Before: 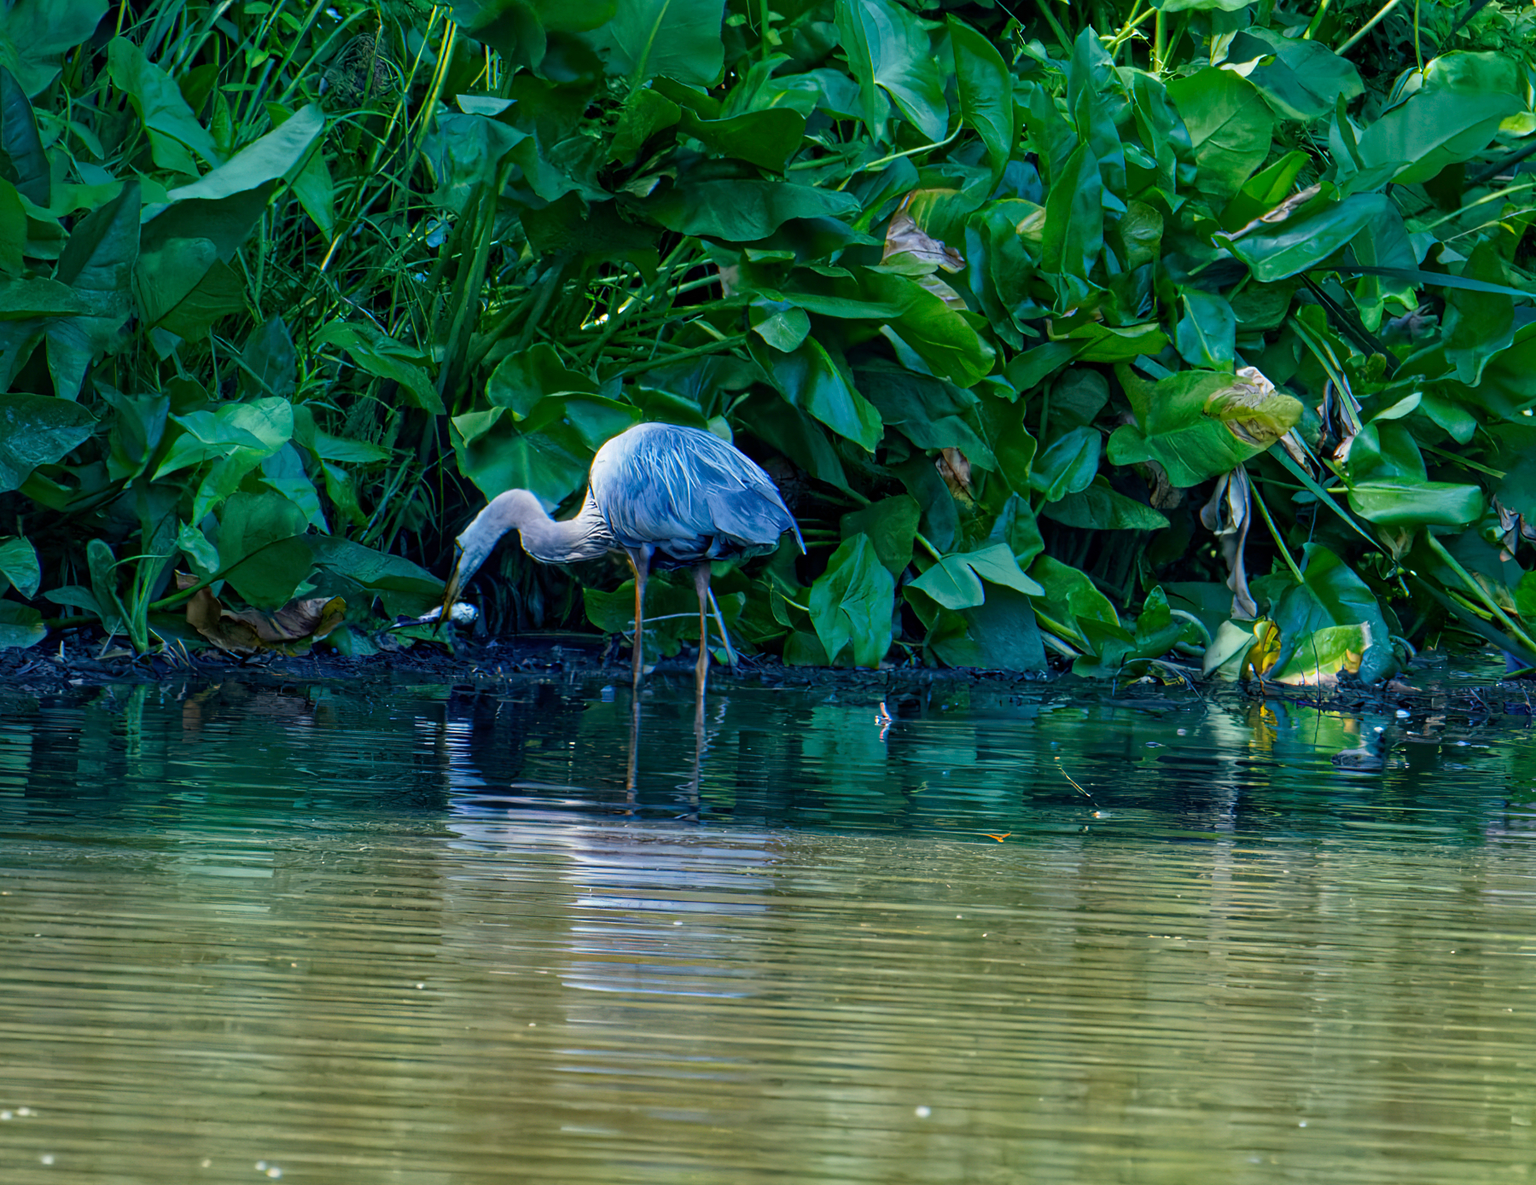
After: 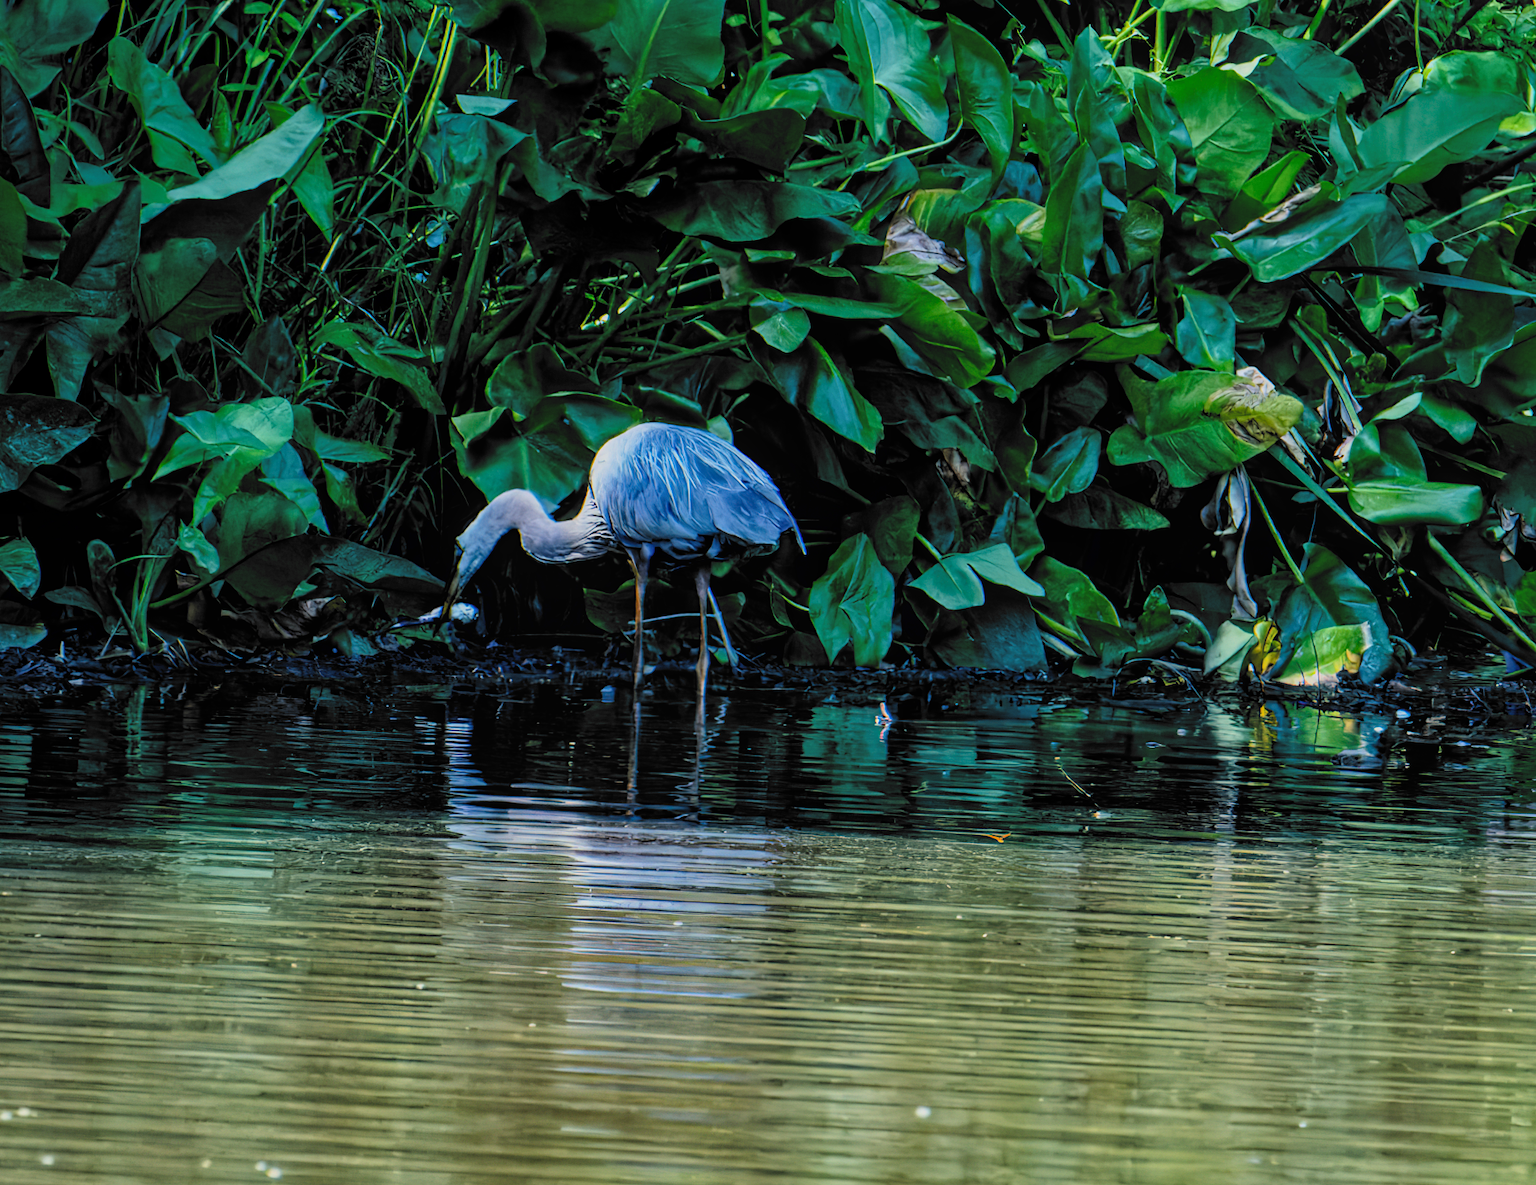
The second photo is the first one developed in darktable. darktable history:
local contrast: detail 110%
filmic rgb: black relative exposure -5.12 EV, white relative exposure 3.56 EV, hardness 3.17, contrast 1.388, highlights saturation mix -31.42%, color science v6 (2022)
